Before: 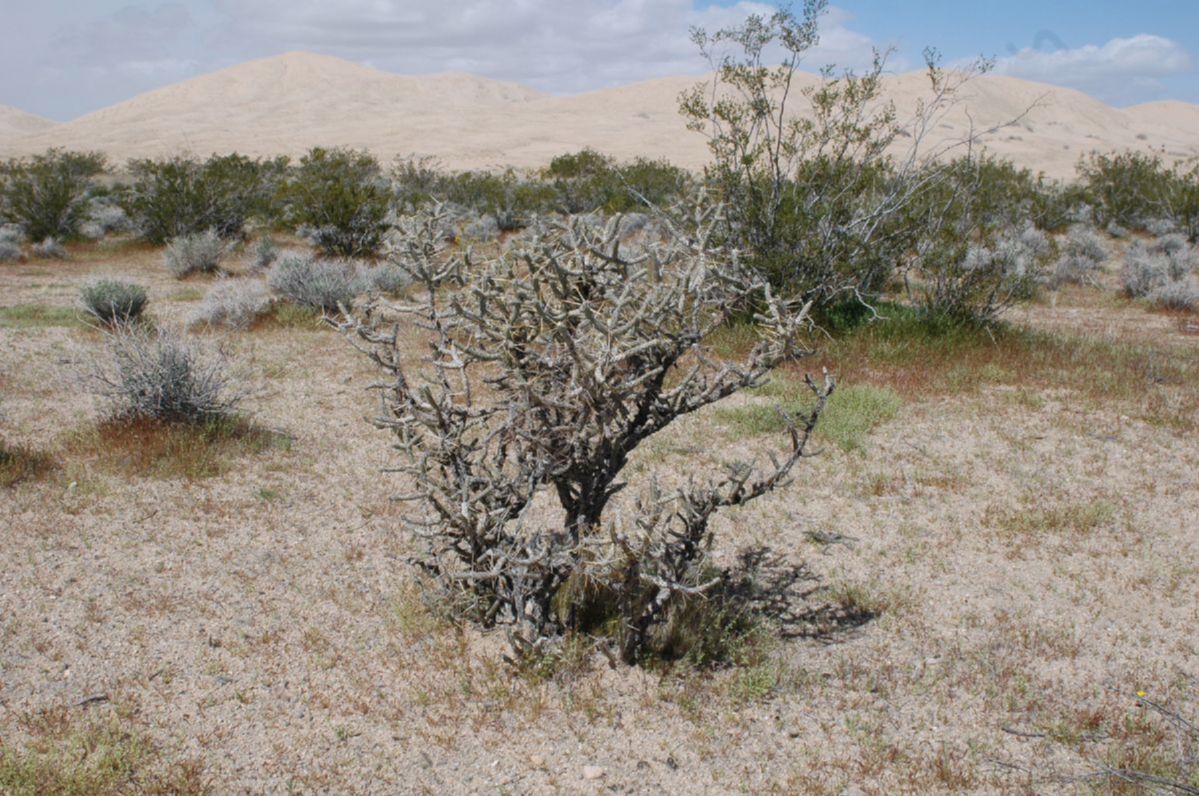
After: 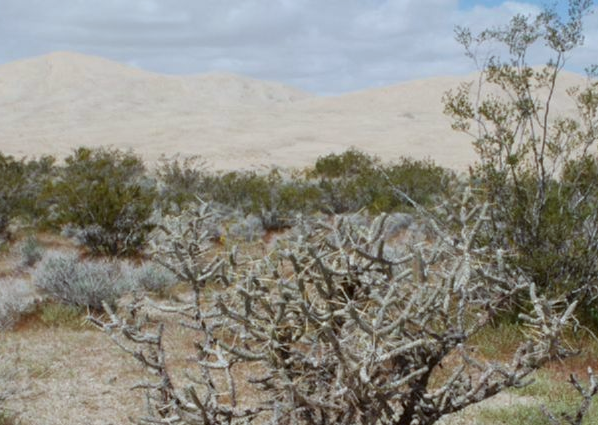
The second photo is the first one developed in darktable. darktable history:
crop: left 19.641%, right 30.48%, bottom 46.517%
color correction: highlights a* -4.96, highlights b* -3.35, shadows a* 4, shadows b* 4.34
